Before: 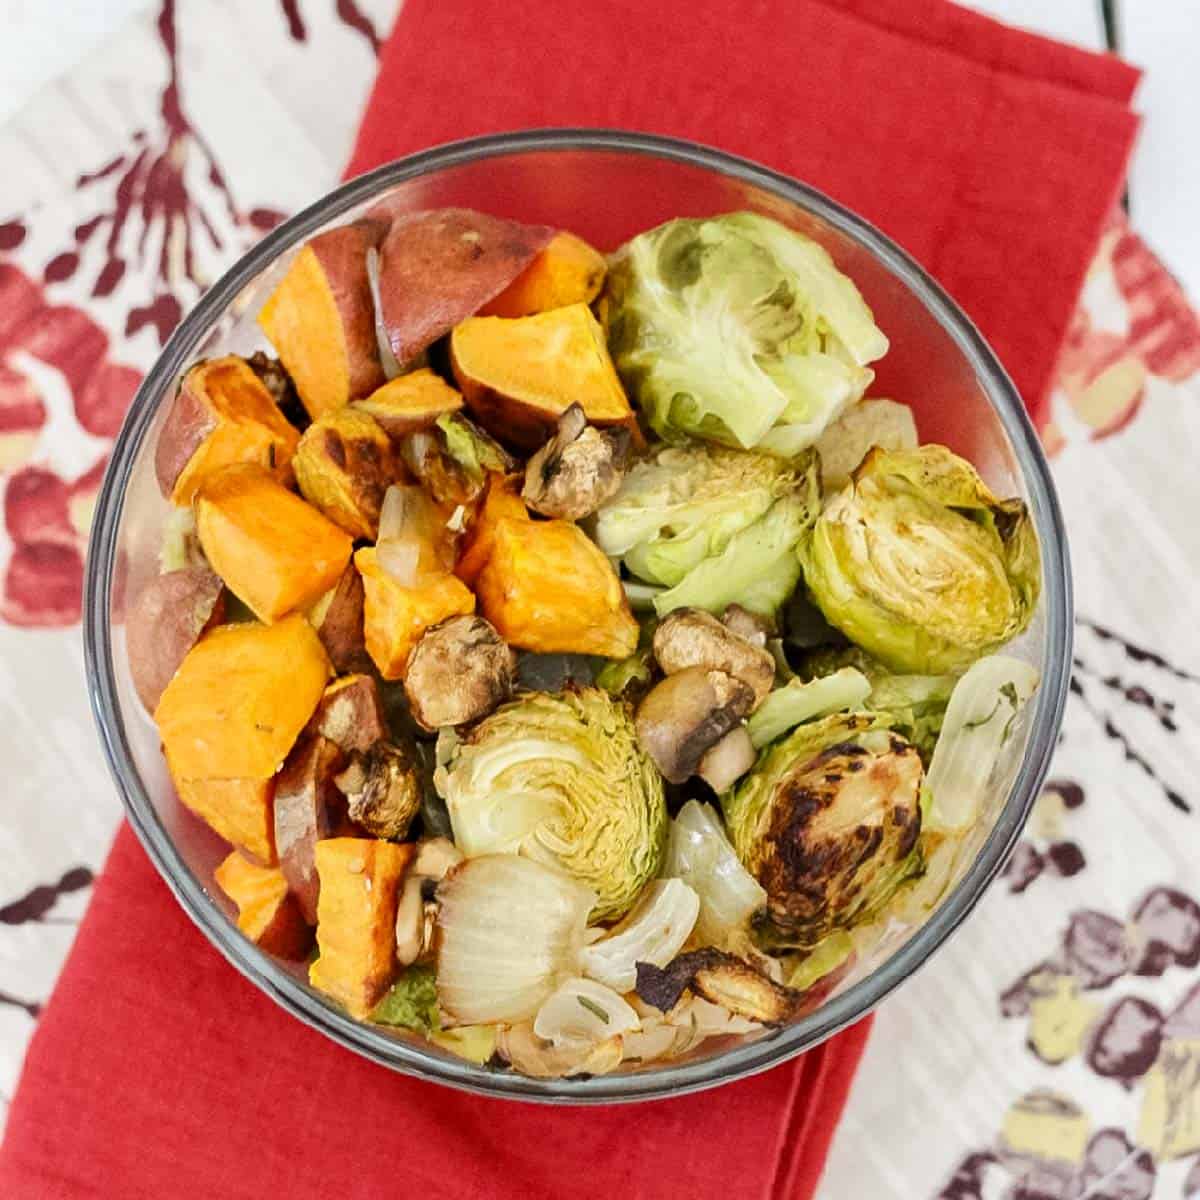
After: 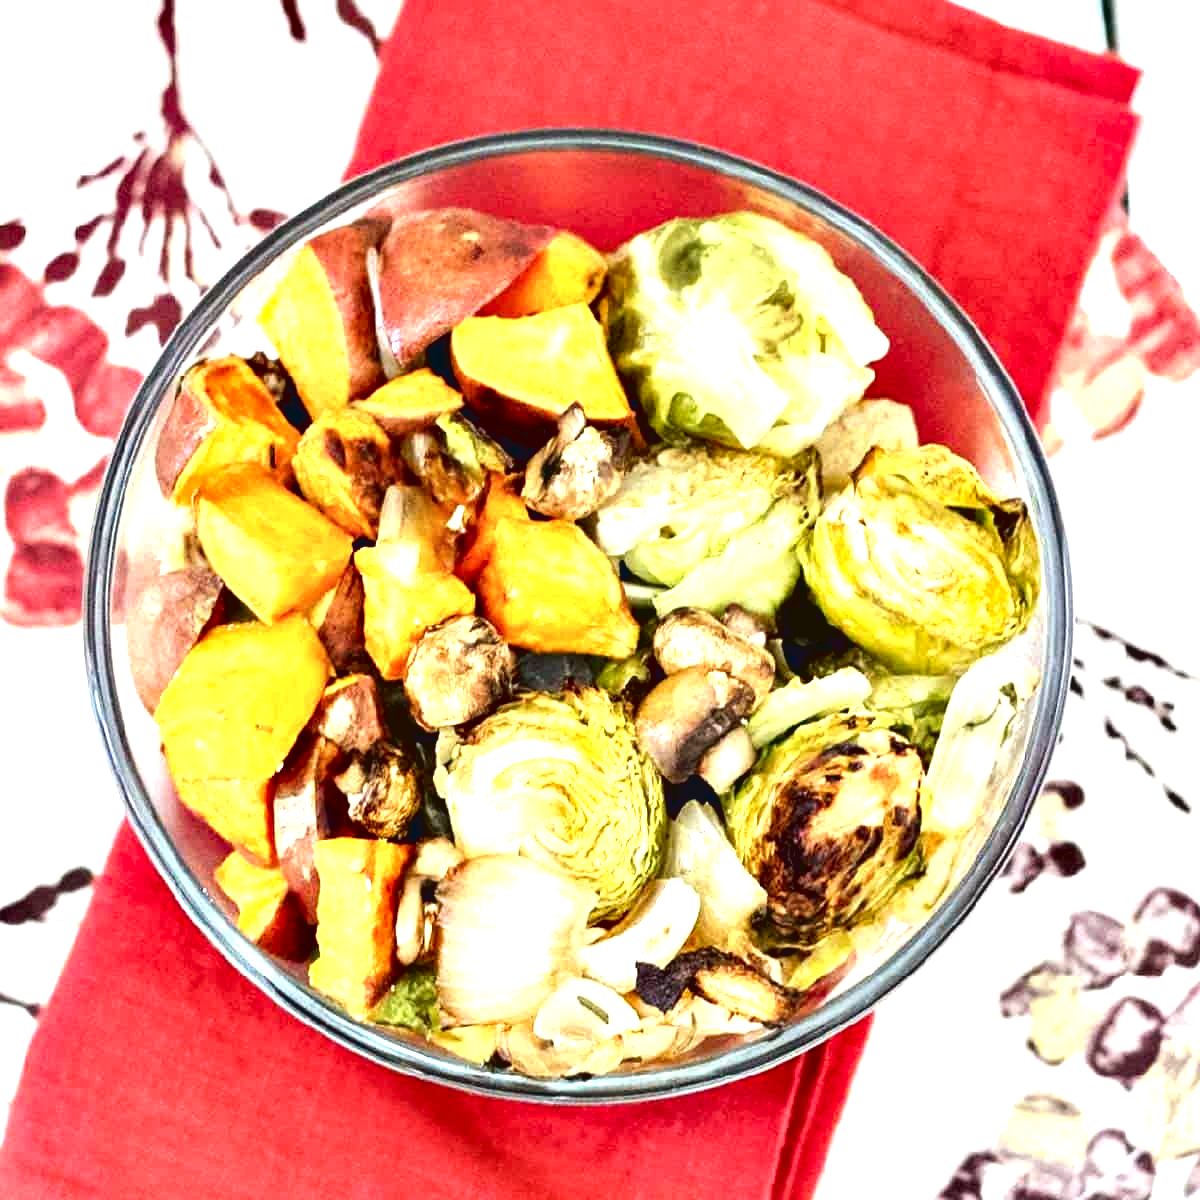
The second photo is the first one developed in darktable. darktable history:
contrast brightness saturation: contrast -0.102, saturation -0.093
exposure: black level correction 0, exposure 1.199 EV, compensate exposure bias true, compensate highlight preservation false
contrast equalizer: y [[0.6 ×6], [0.55 ×6], [0 ×6], [0 ×6], [0 ×6]]
